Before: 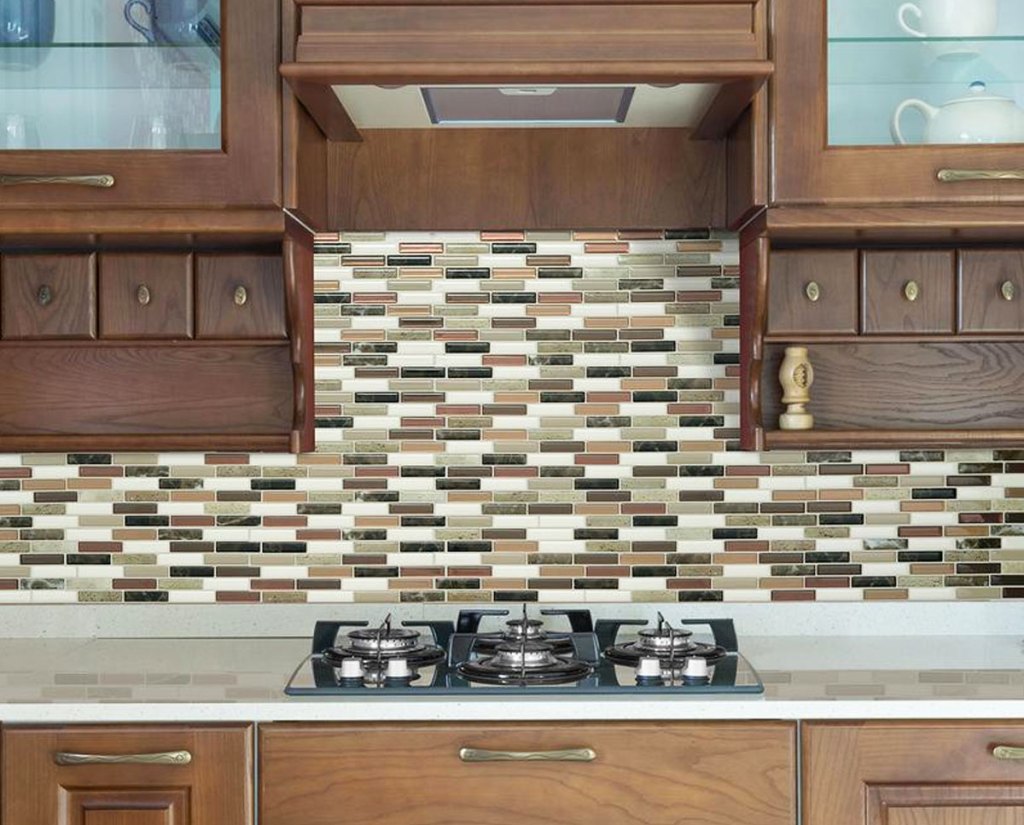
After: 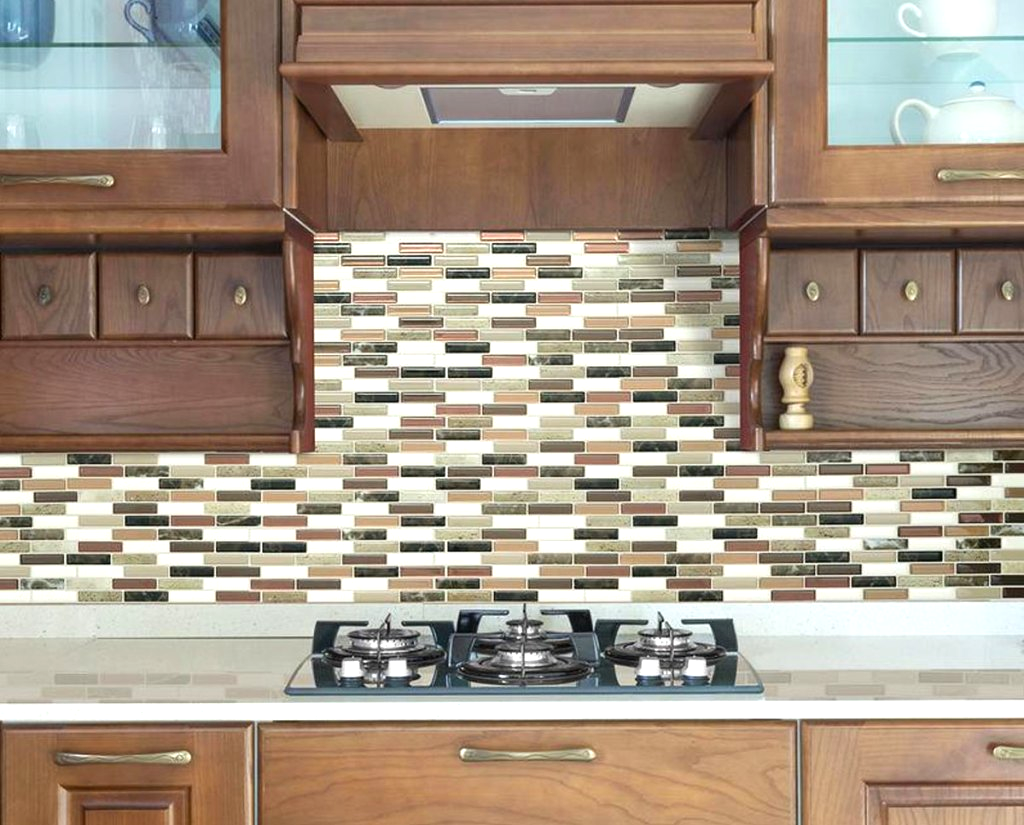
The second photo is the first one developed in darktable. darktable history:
exposure: exposure 0.44 EV, compensate highlight preservation false
